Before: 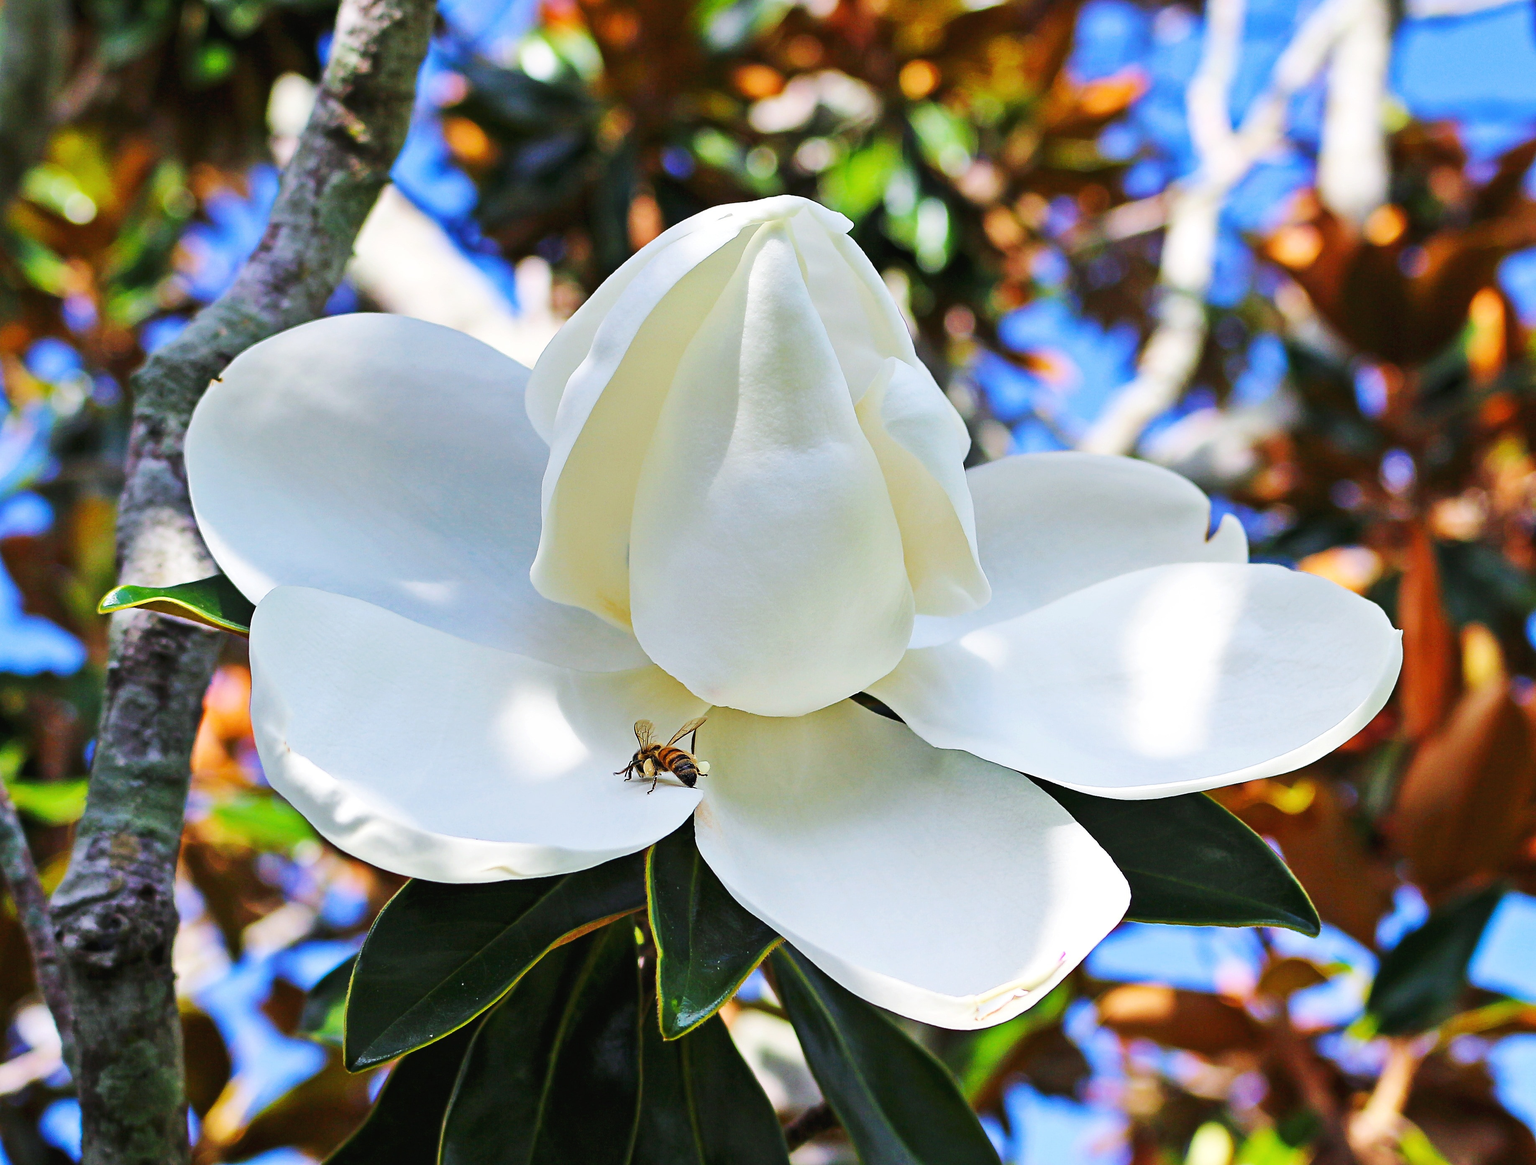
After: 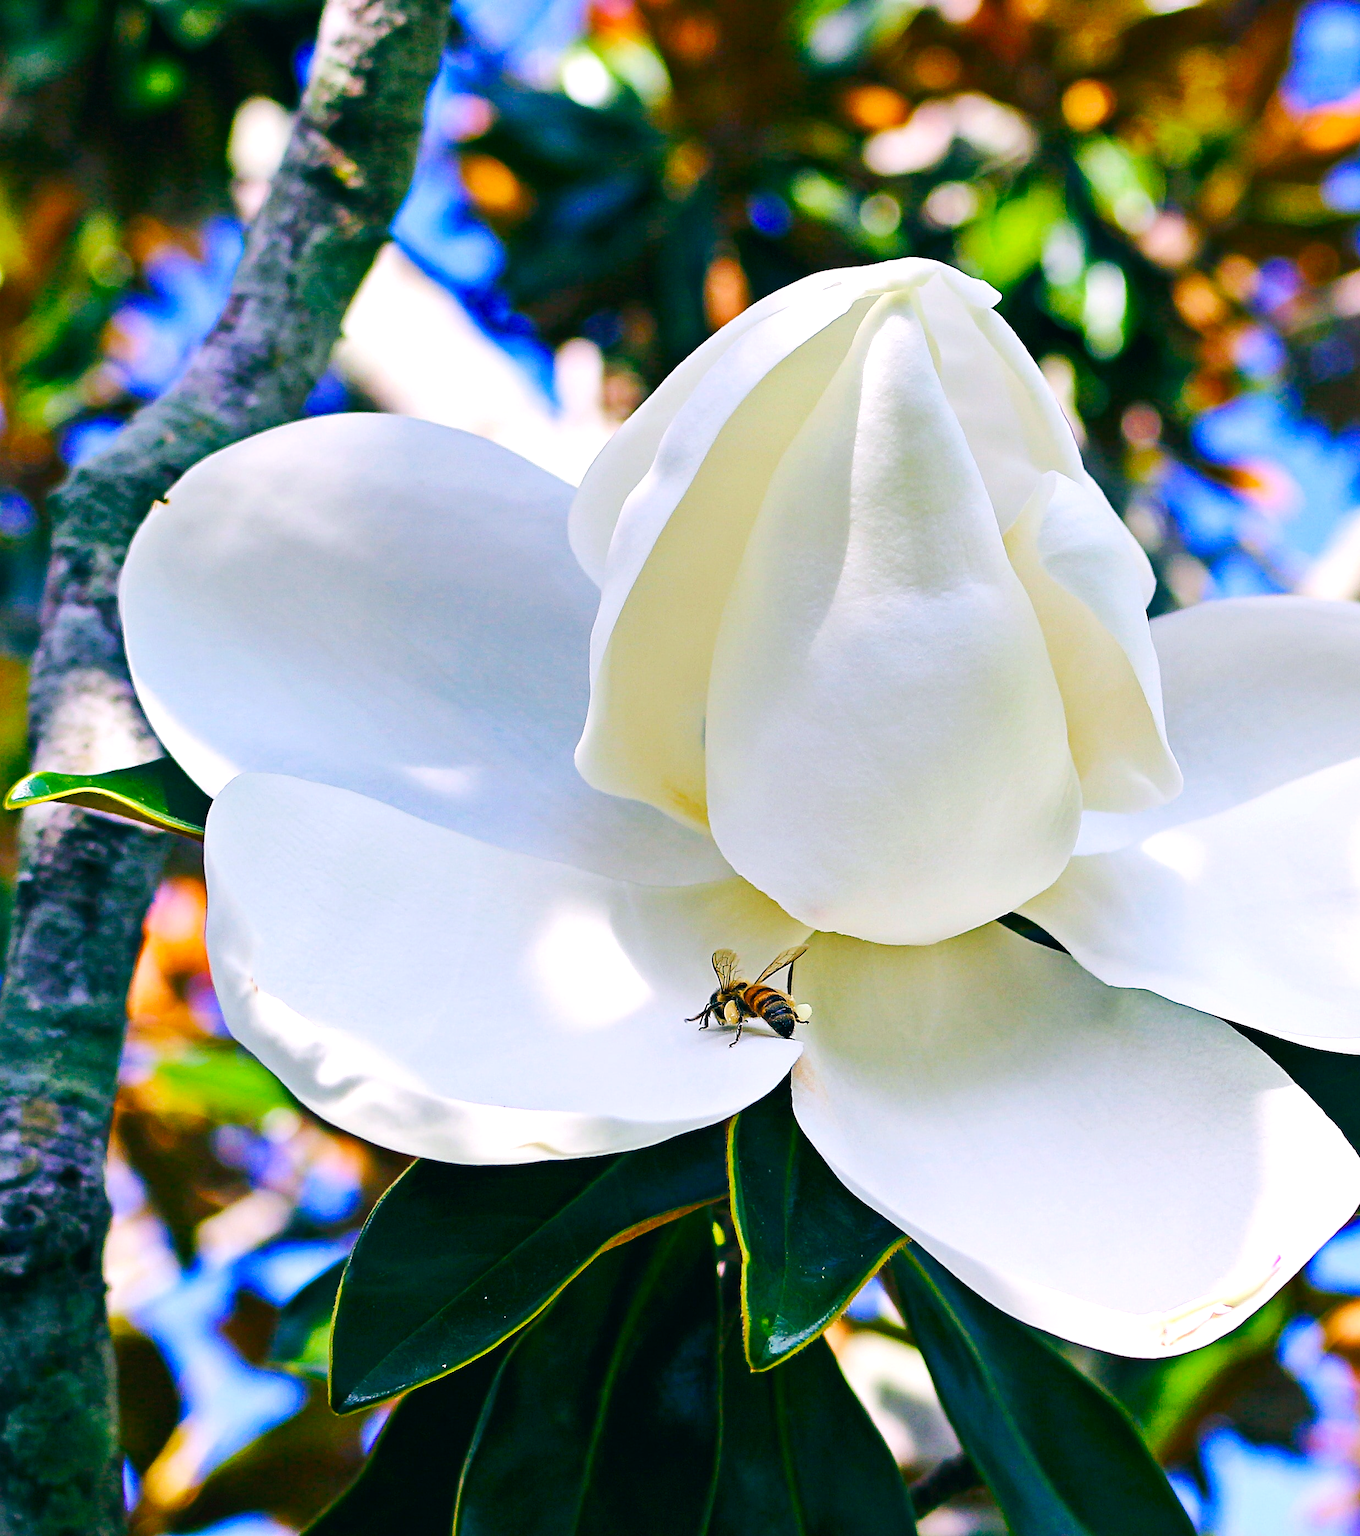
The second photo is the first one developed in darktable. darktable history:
crop and rotate: left 6.185%, right 26.646%
color correction: highlights a* 5.74, highlights b* 4.85
color balance rgb: shadows lift › luminance -28.357%, shadows lift › chroma 10.312%, shadows lift › hue 232.11°, highlights gain › luminance 16.886%, highlights gain › chroma 2.84%, highlights gain › hue 258.12°, perceptual saturation grading › global saturation 20%, perceptual saturation grading › highlights -14.108%, perceptual saturation grading › shadows 49.296%
